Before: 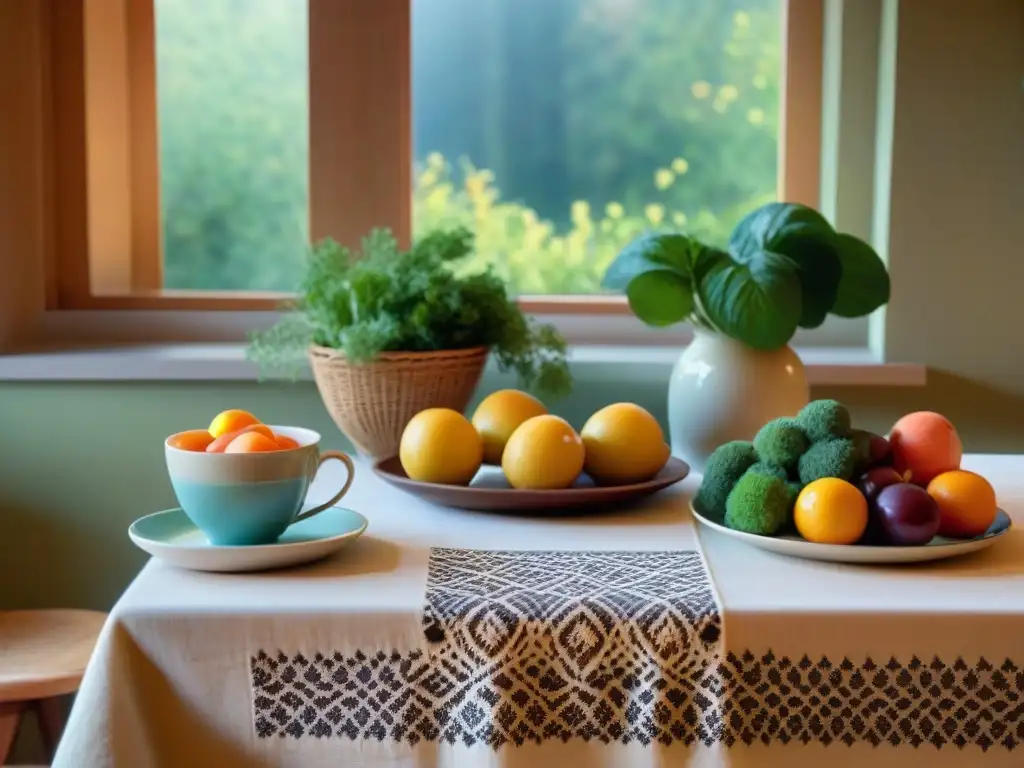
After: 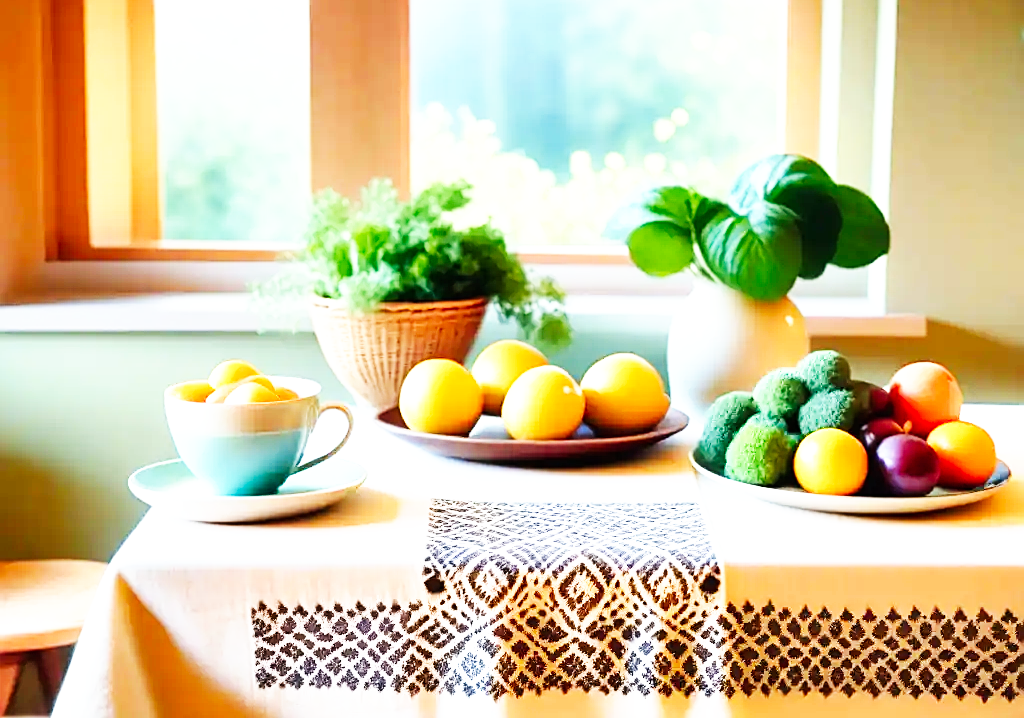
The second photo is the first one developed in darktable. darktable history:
sharpen: on, module defaults
base curve: curves: ch0 [(0, 0) (0.007, 0.004) (0.027, 0.03) (0.046, 0.07) (0.207, 0.54) (0.442, 0.872) (0.673, 0.972) (1, 1)], preserve colors none
exposure: black level correction 0, exposure 1.001 EV, compensate exposure bias true, compensate highlight preservation false
crop and rotate: top 6.494%
